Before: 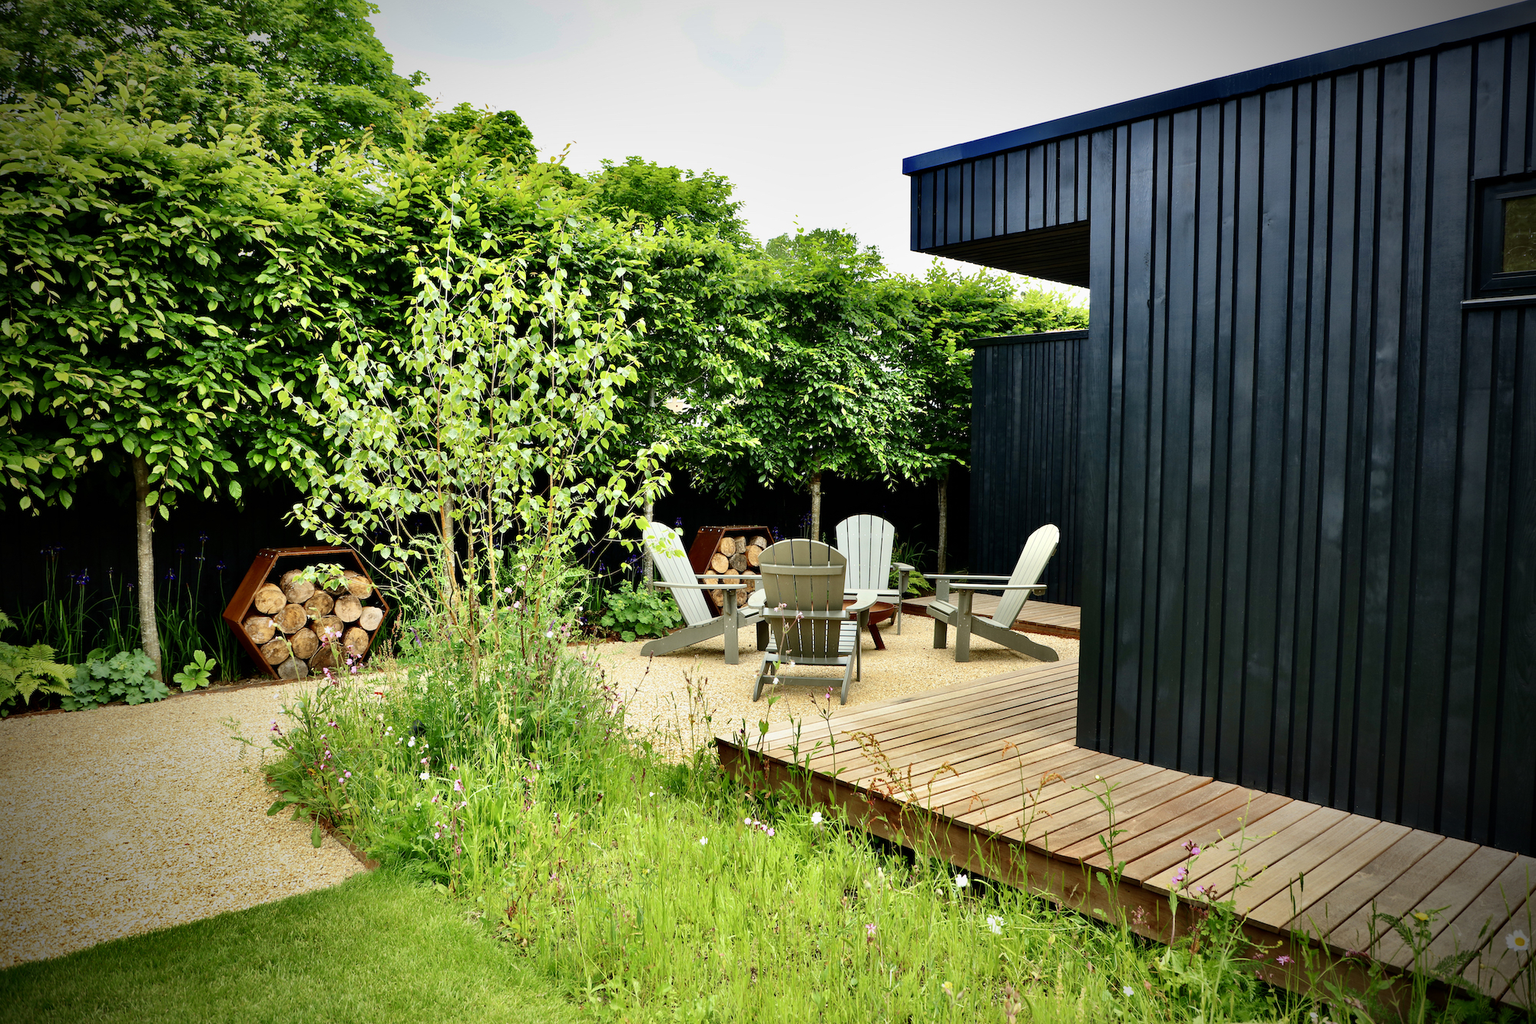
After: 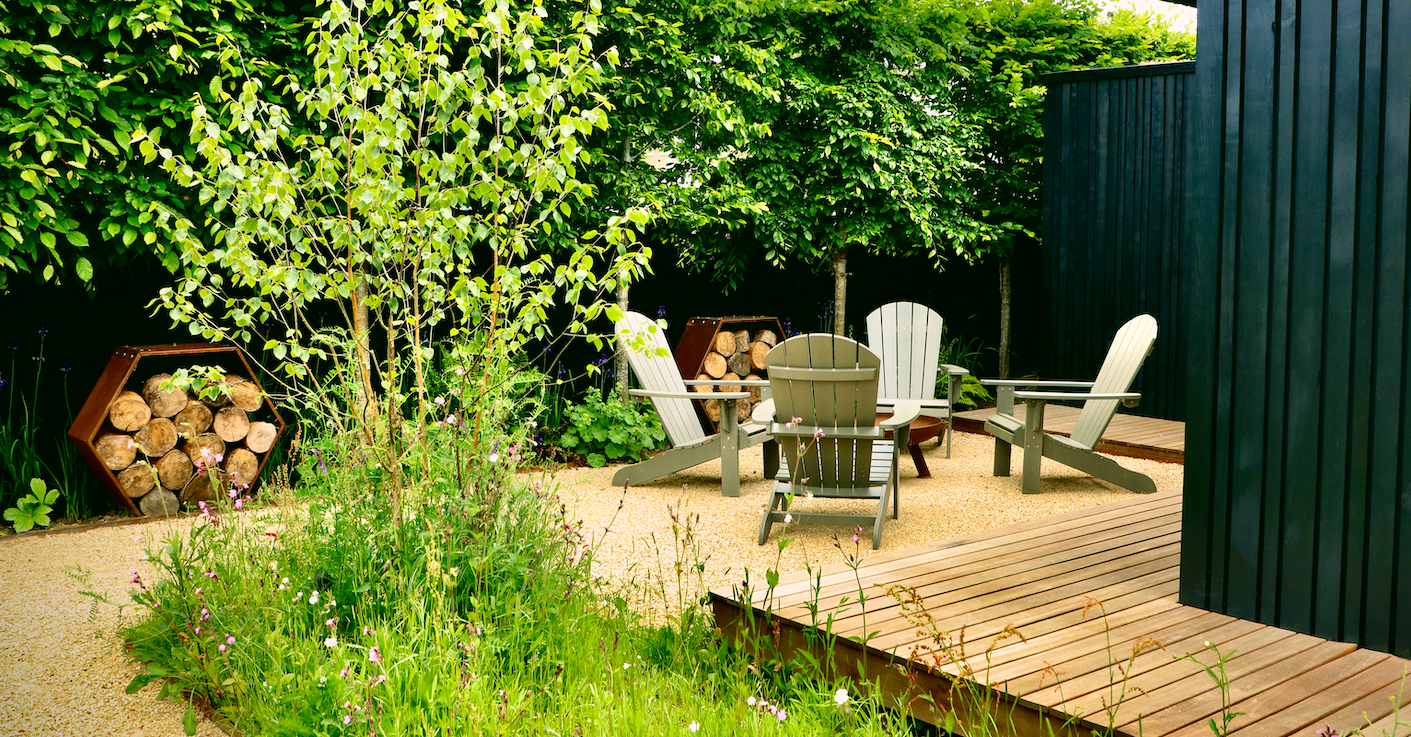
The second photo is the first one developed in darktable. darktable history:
velvia: on, module defaults
crop: left 11.123%, top 27.61%, right 18.3%, bottom 17.034%
white balance: red 1.009, blue 1.027
color correction: highlights a* 4.02, highlights b* 4.98, shadows a* -7.55, shadows b* 4.98
